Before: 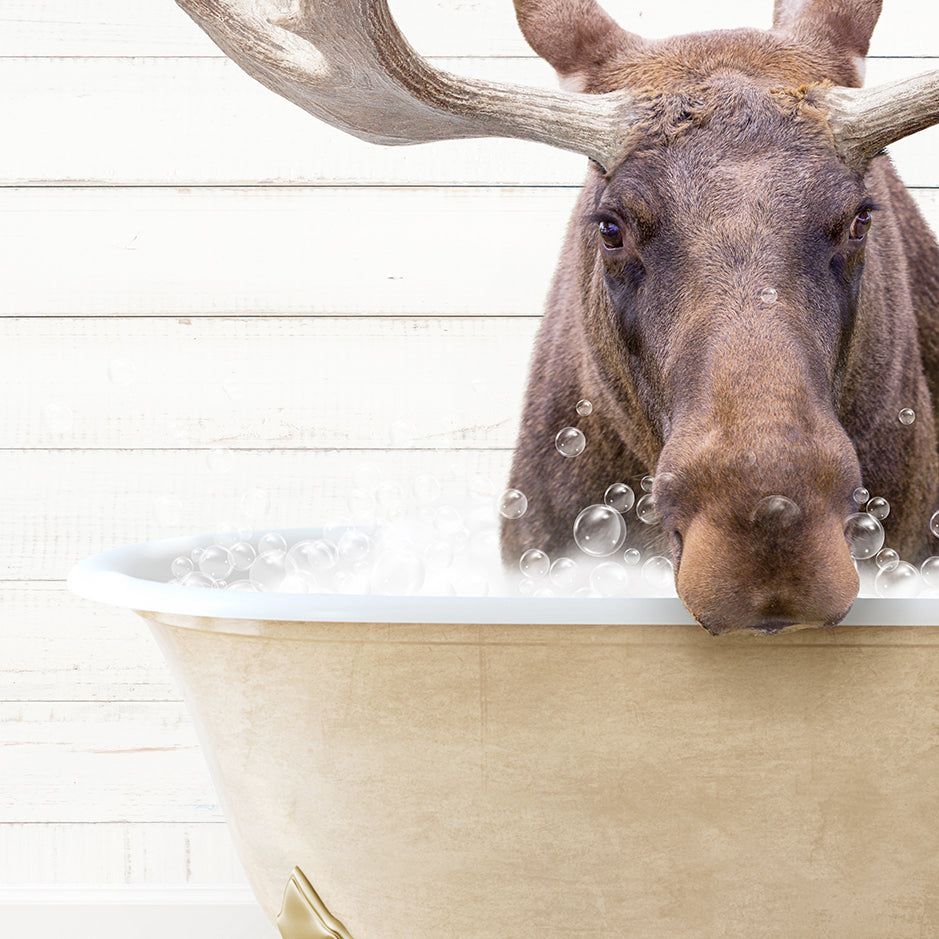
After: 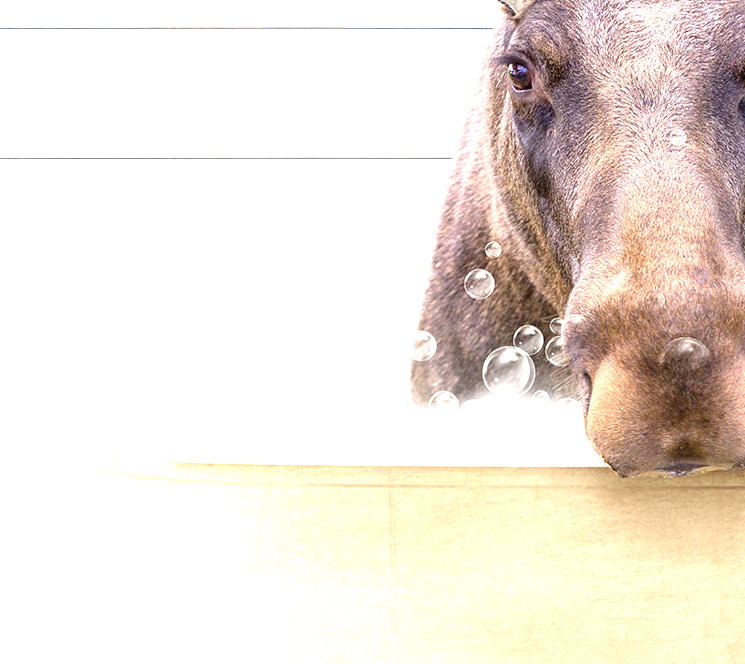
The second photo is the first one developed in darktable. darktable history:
crop: left 9.712%, top 16.928%, right 10.845%, bottom 12.332%
exposure: black level correction 0, exposure 1.2 EV, compensate highlight preservation false
